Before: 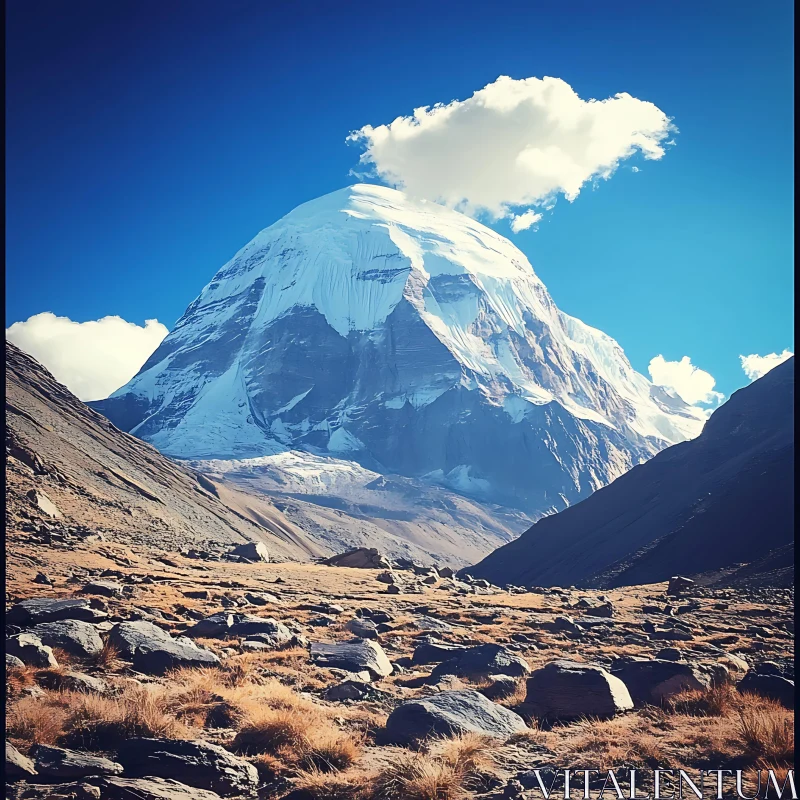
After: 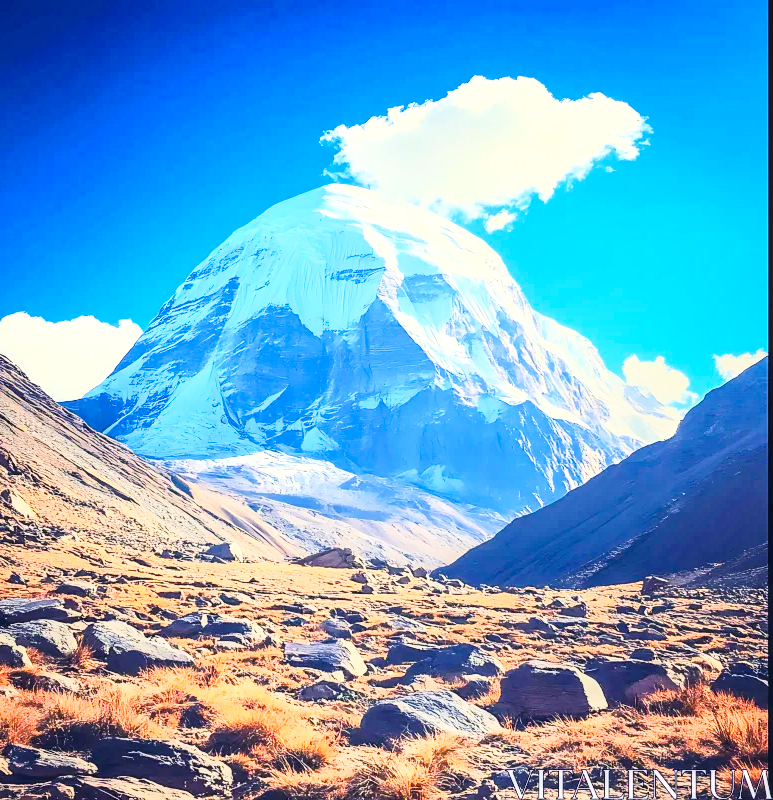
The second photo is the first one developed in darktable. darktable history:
crop and rotate: left 3.345%
color balance rgb: perceptual saturation grading › global saturation 19.676%, global vibrance 20%
contrast brightness saturation: contrast 0.237, brightness 0.247, saturation 0.373
filmic rgb: black relative exposure -7.65 EV, white relative exposure 4.56 EV, hardness 3.61
exposure: black level correction 0, exposure 1.001 EV, compensate exposure bias true
local contrast: highlights 63%, detail 143%, midtone range 0.424
